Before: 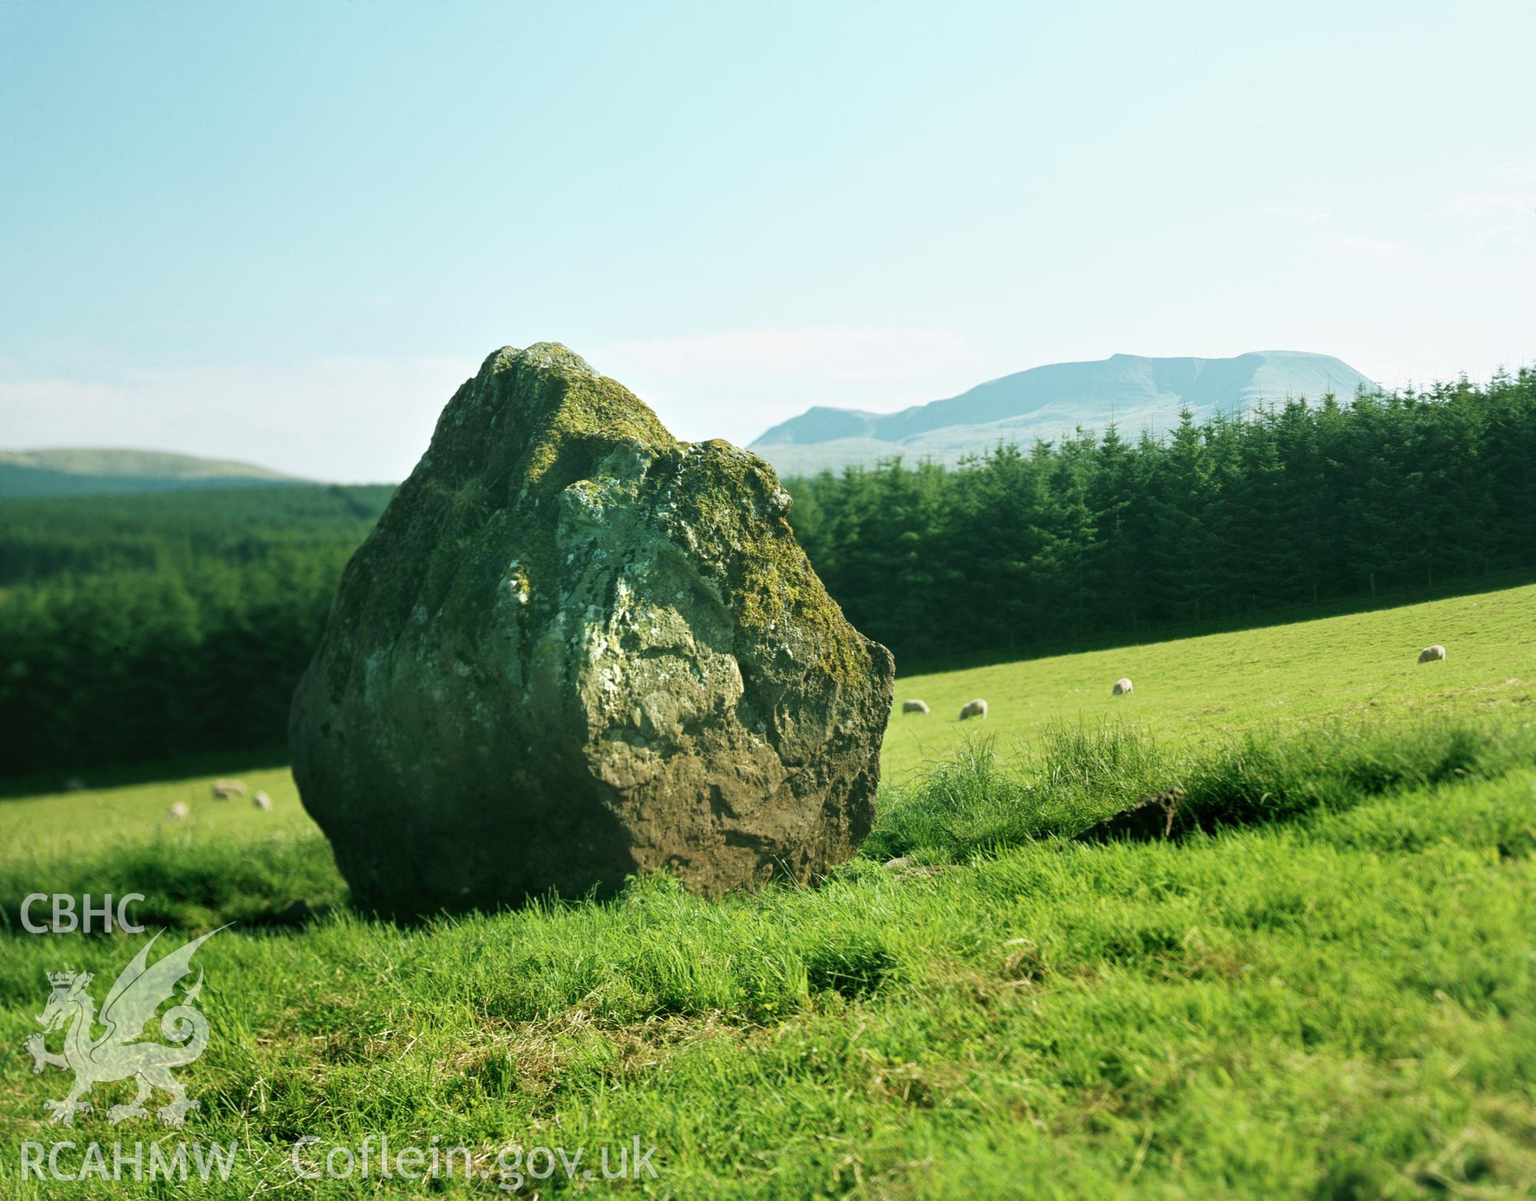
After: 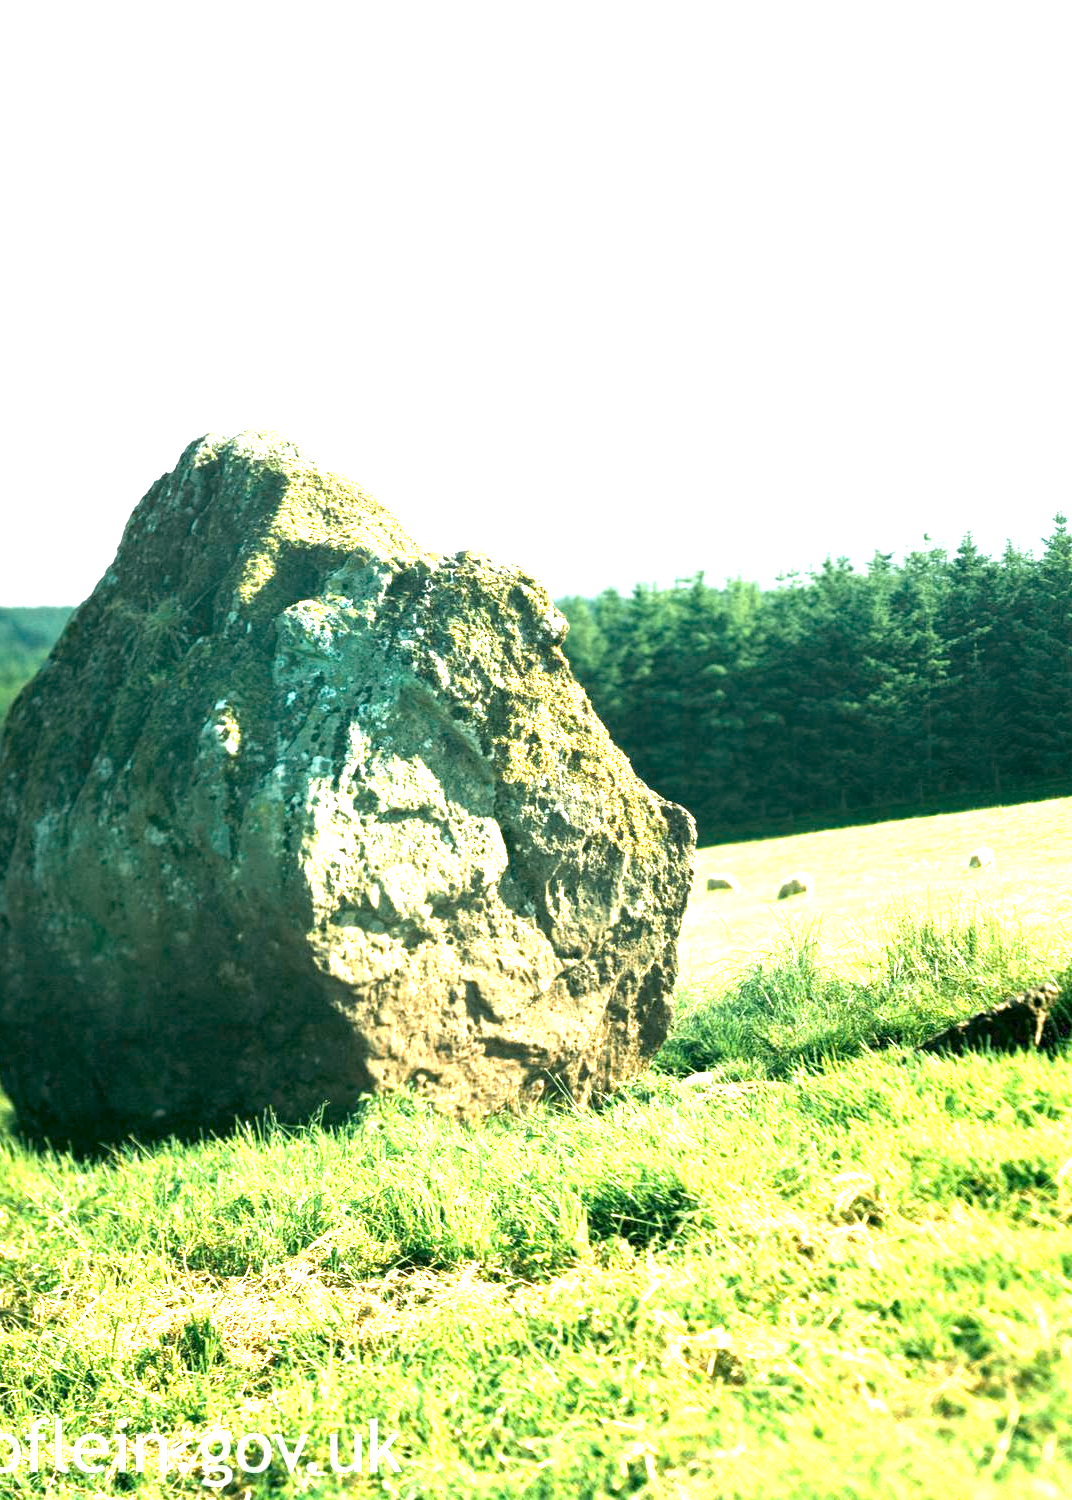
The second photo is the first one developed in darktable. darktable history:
crop: left 22.01%, right 22.107%, bottom 0.001%
haze removal: compatibility mode true
exposure: black level correction 0.001, exposure 1.807 EV, compensate highlight preservation false
color zones: curves: ch0 [(0.018, 0.548) (0.197, 0.654) (0.425, 0.447) (0.605, 0.658) (0.732, 0.579)]; ch1 [(0.105, 0.531) (0.224, 0.531) (0.386, 0.39) (0.618, 0.456) (0.732, 0.456) (0.956, 0.421)]; ch2 [(0.039, 0.583) (0.215, 0.465) (0.399, 0.544) (0.465, 0.548) (0.614, 0.447) (0.724, 0.43) (0.882, 0.623) (0.956, 0.632)]
